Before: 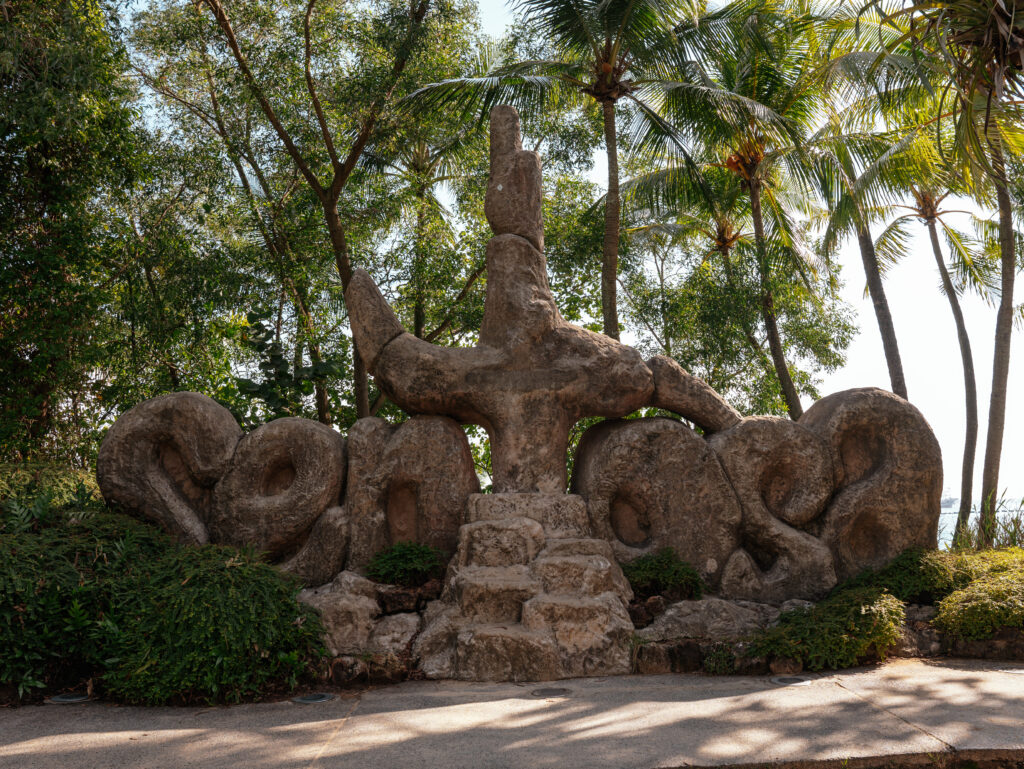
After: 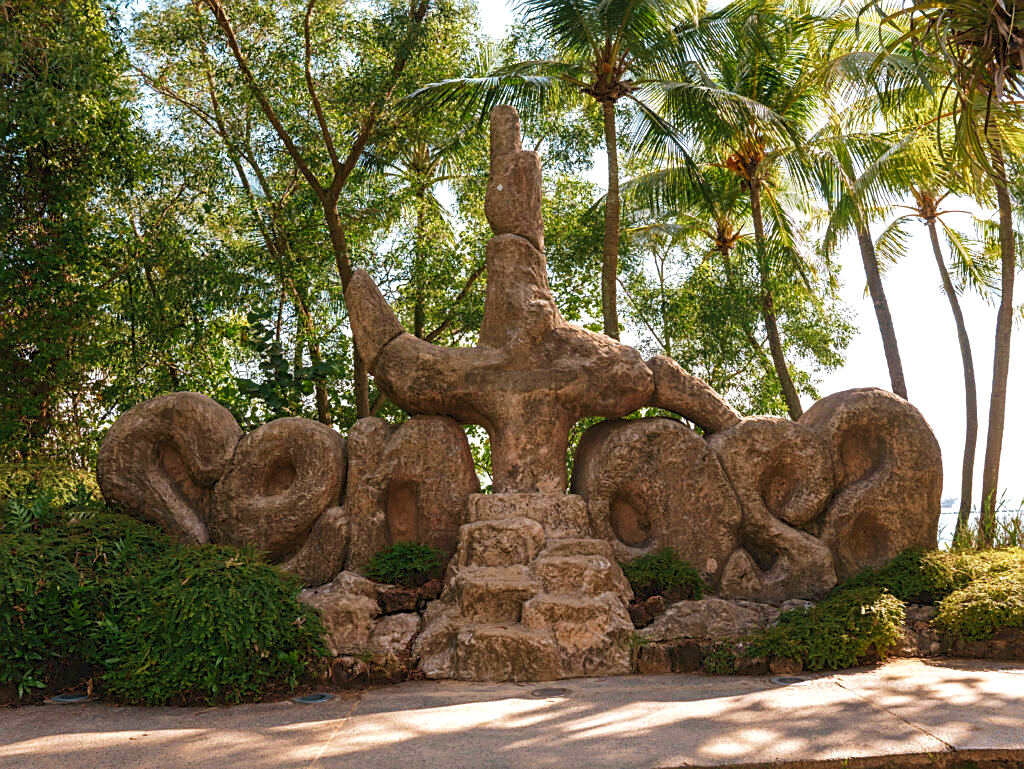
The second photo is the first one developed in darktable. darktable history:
color balance rgb: perceptual saturation grading › global saturation 20%, perceptual saturation grading › highlights -50%, perceptual saturation grading › shadows 30%, perceptual brilliance grading › global brilliance 10%, perceptual brilliance grading › shadows 15%
tone equalizer: on, module defaults
sharpen: on, module defaults
velvia: strength 56%
tone curve: curves: ch0 [(0, 0) (0.003, 0.04) (0.011, 0.053) (0.025, 0.077) (0.044, 0.104) (0.069, 0.127) (0.1, 0.15) (0.136, 0.177) (0.177, 0.215) (0.224, 0.254) (0.277, 0.3) (0.335, 0.355) (0.399, 0.41) (0.468, 0.477) (0.543, 0.554) (0.623, 0.636) (0.709, 0.72) (0.801, 0.804) (0.898, 0.892) (1, 1)], preserve colors none
